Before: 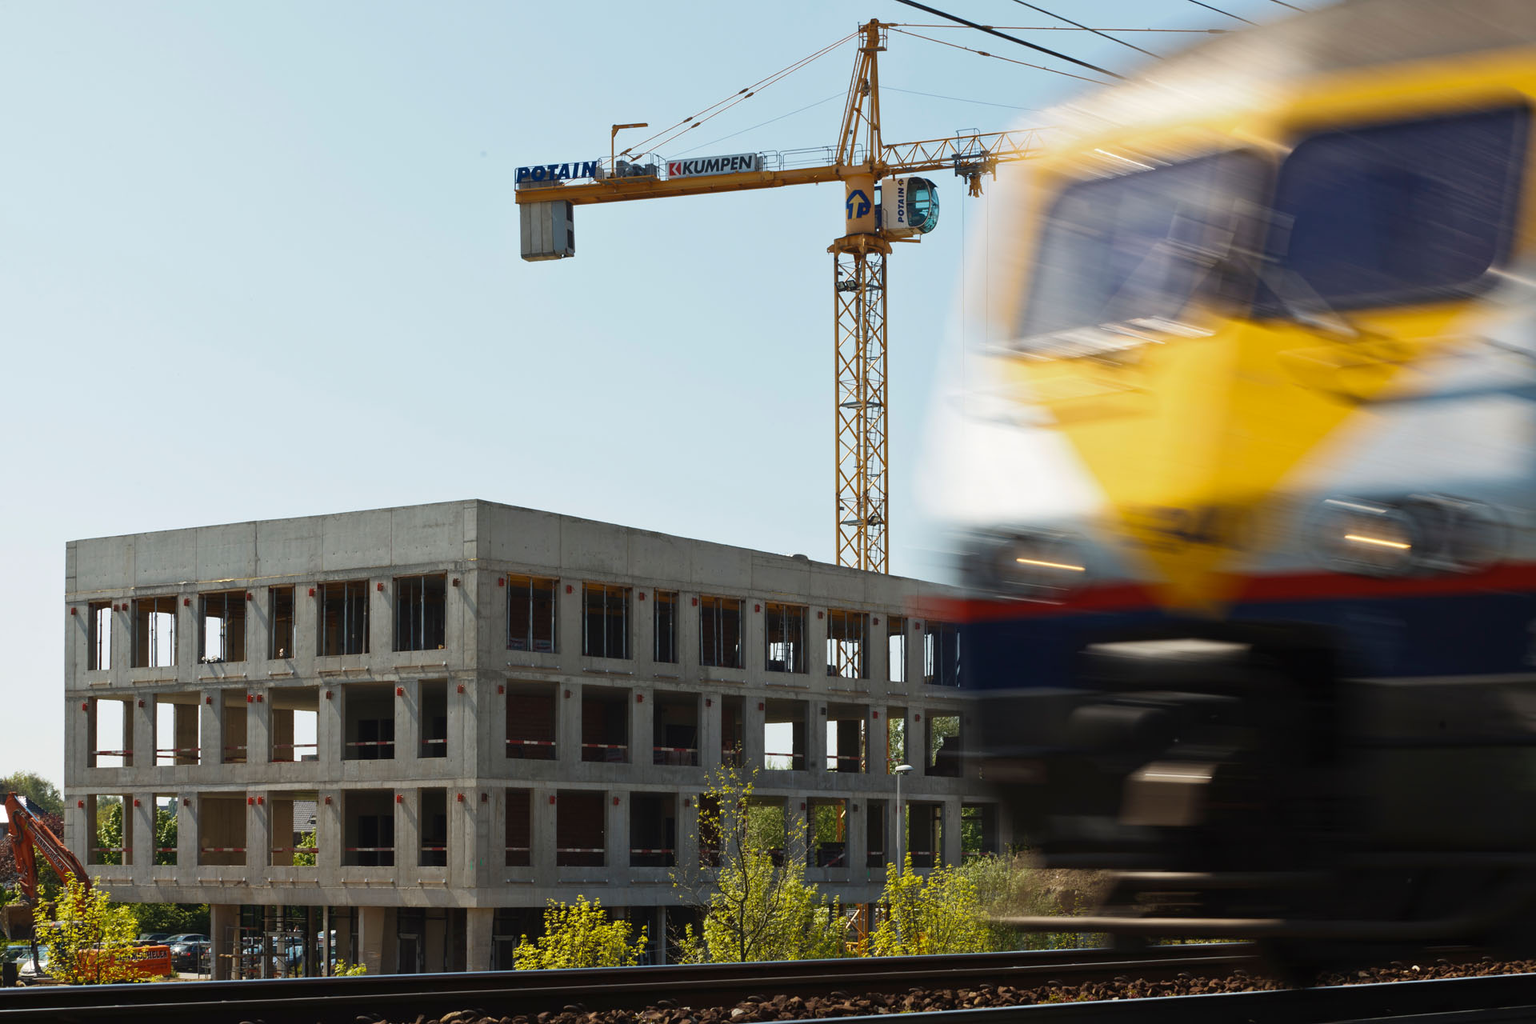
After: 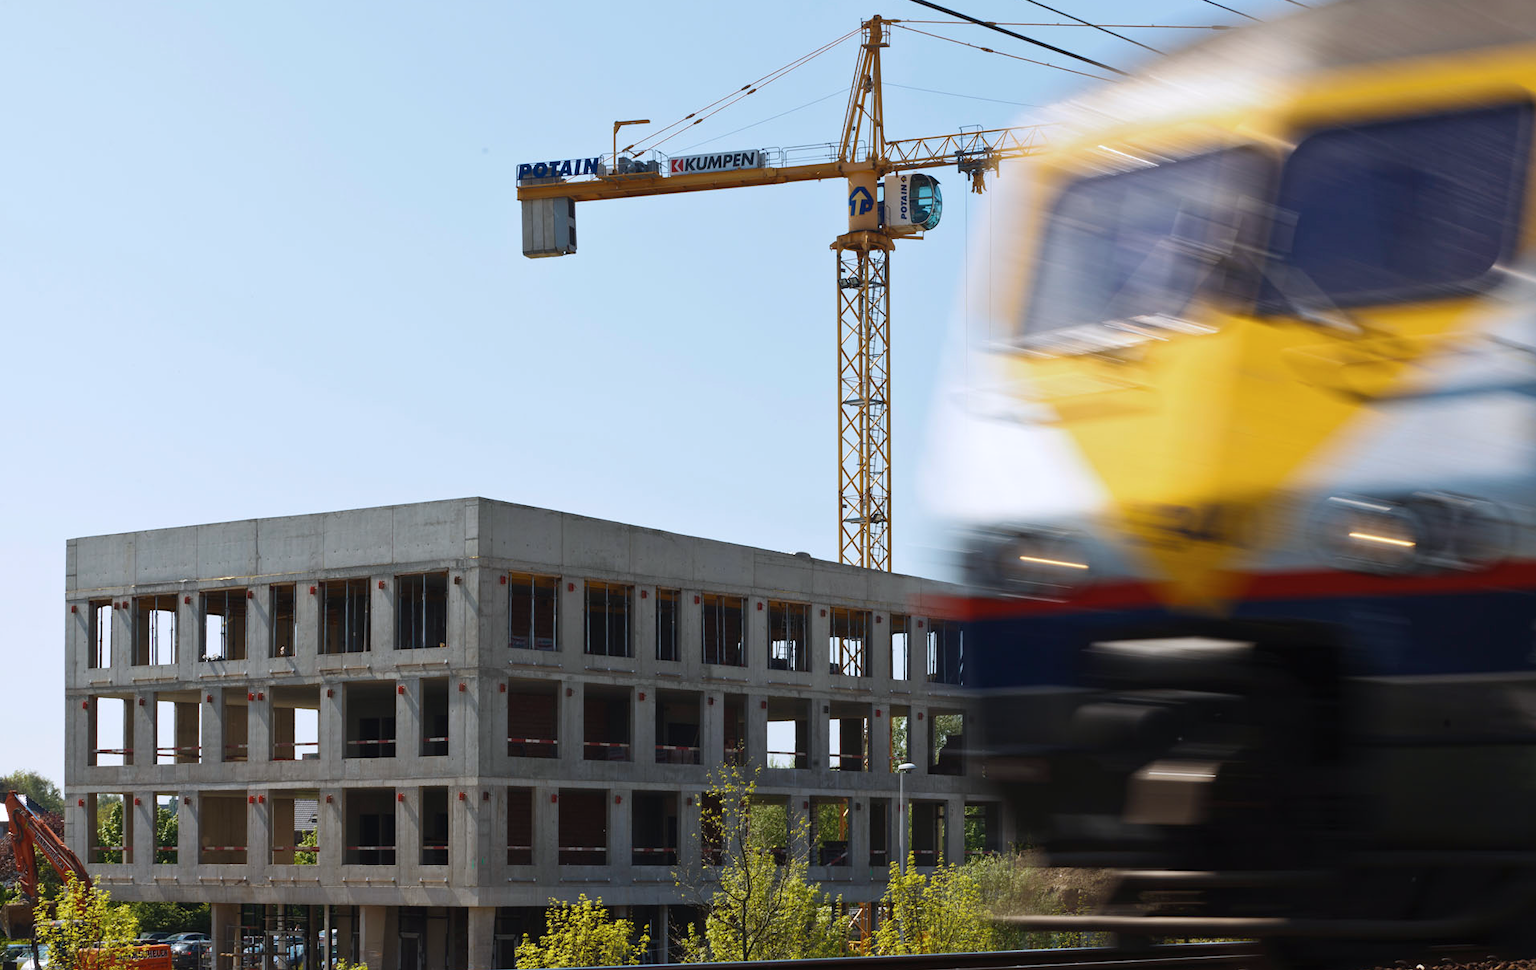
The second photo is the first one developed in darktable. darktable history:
exposure: compensate highlight preservation false
tone equalizer: on, module defaults
crop: top 0.448%, right 0.264%, bottom 5.045%
color calibration: illuminant as shot in camera, x 0.358, y 0.373, temperature 4628.91 K
